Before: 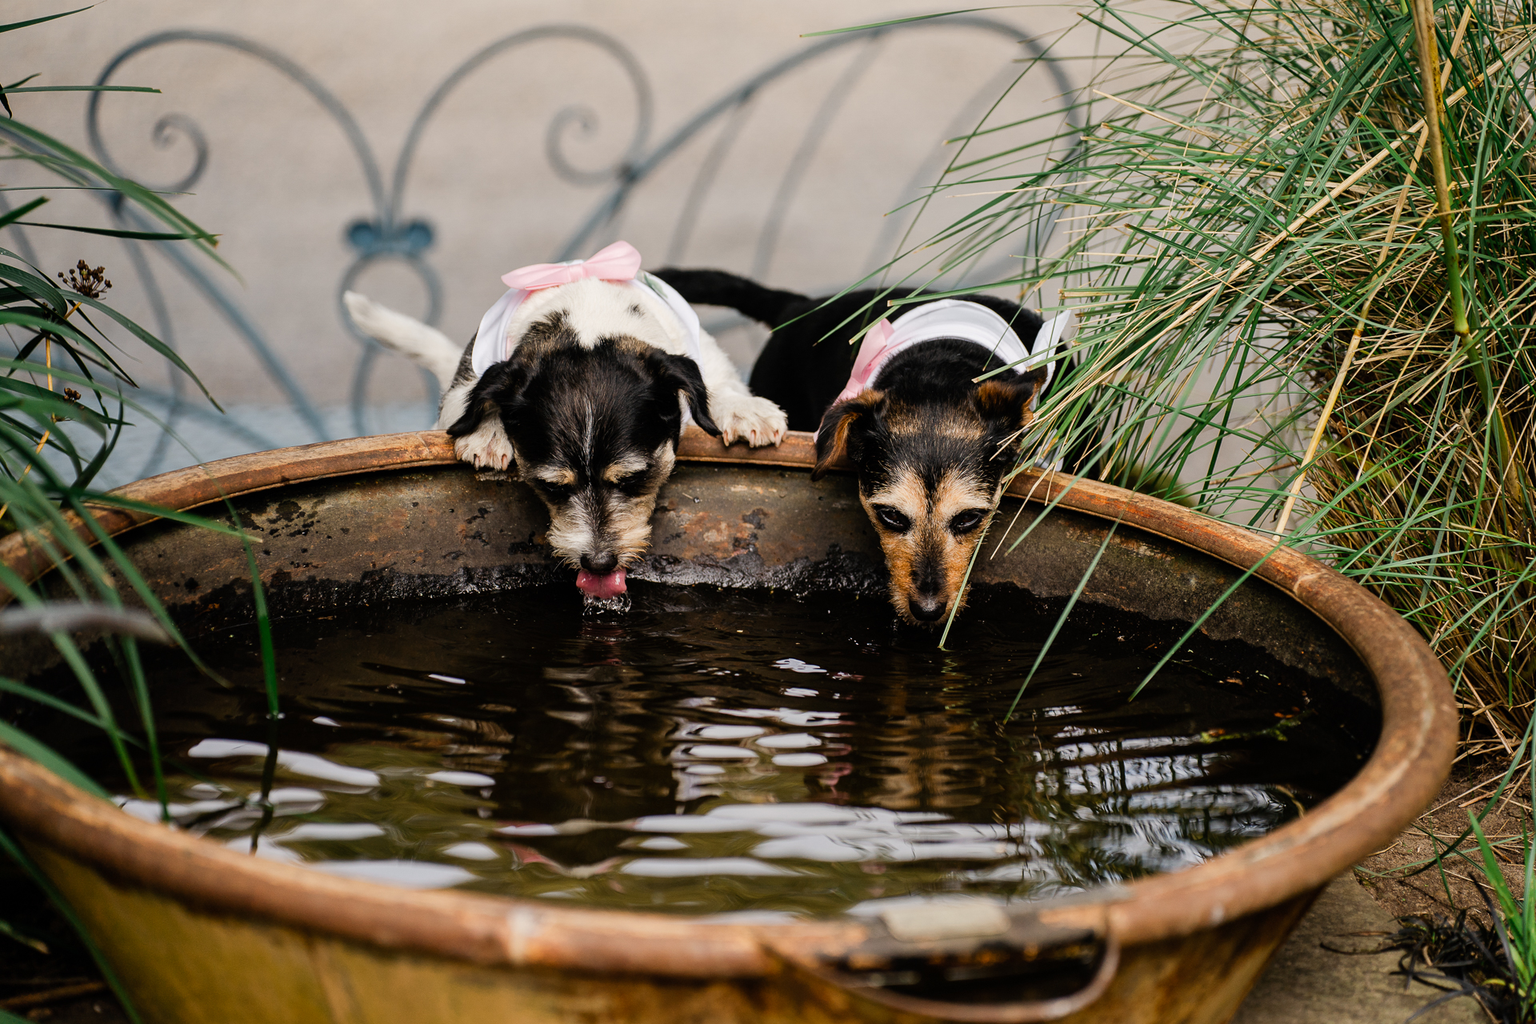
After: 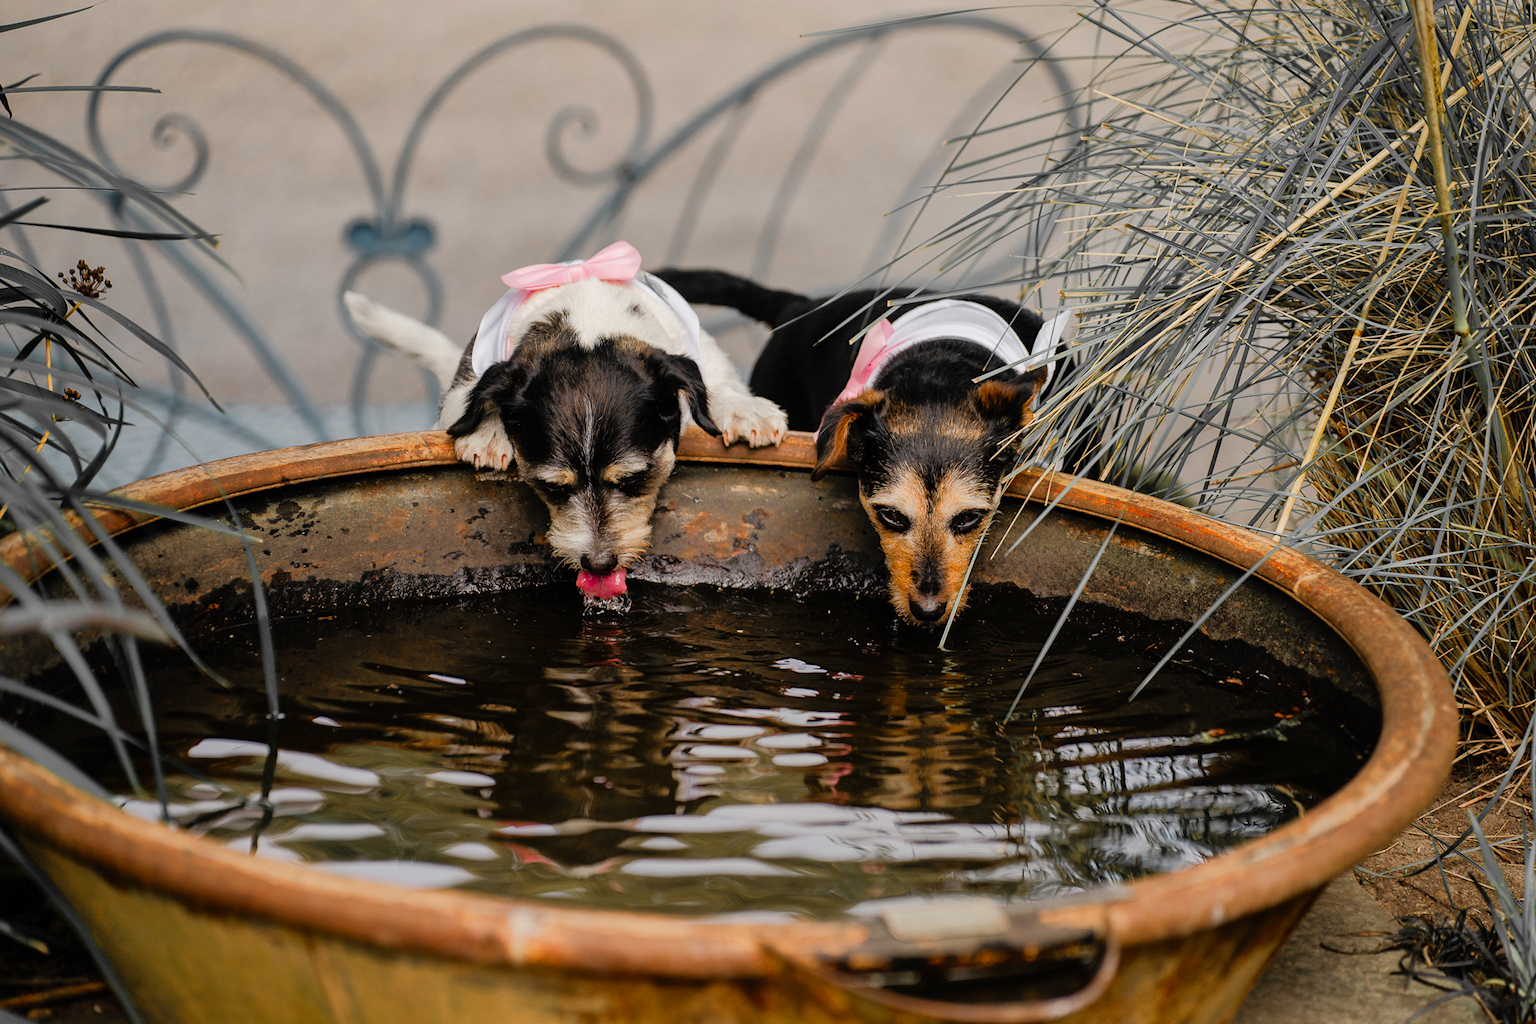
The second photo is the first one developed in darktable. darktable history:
shadows and highlights: on, module defaults
color zones: curves: ch1 [(0, 0.679) (0.143, 0.647) (0.286, 0.261) (0.378, -0.011) (0.571, 0.396) (0.714, 0.399) (0.857, 0.406) (1, 0.679)]
